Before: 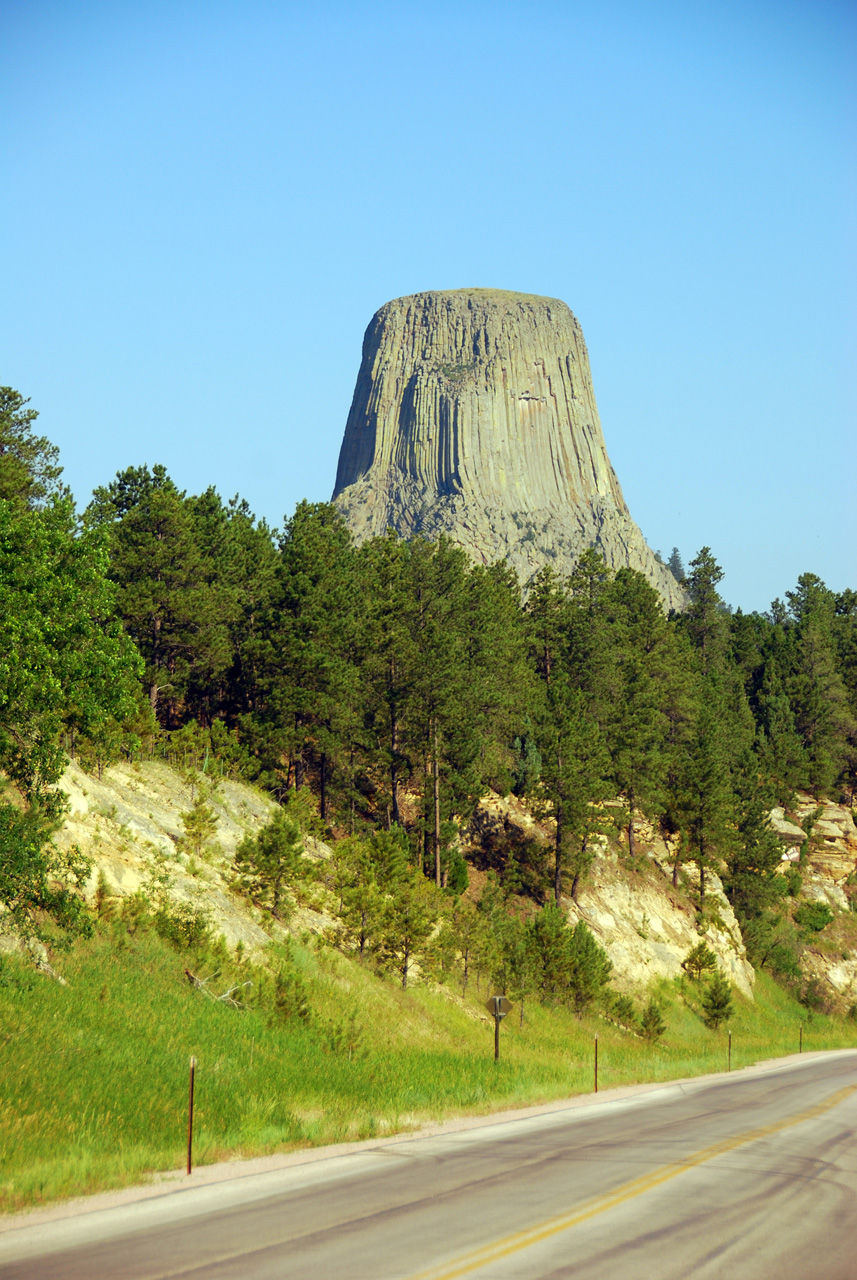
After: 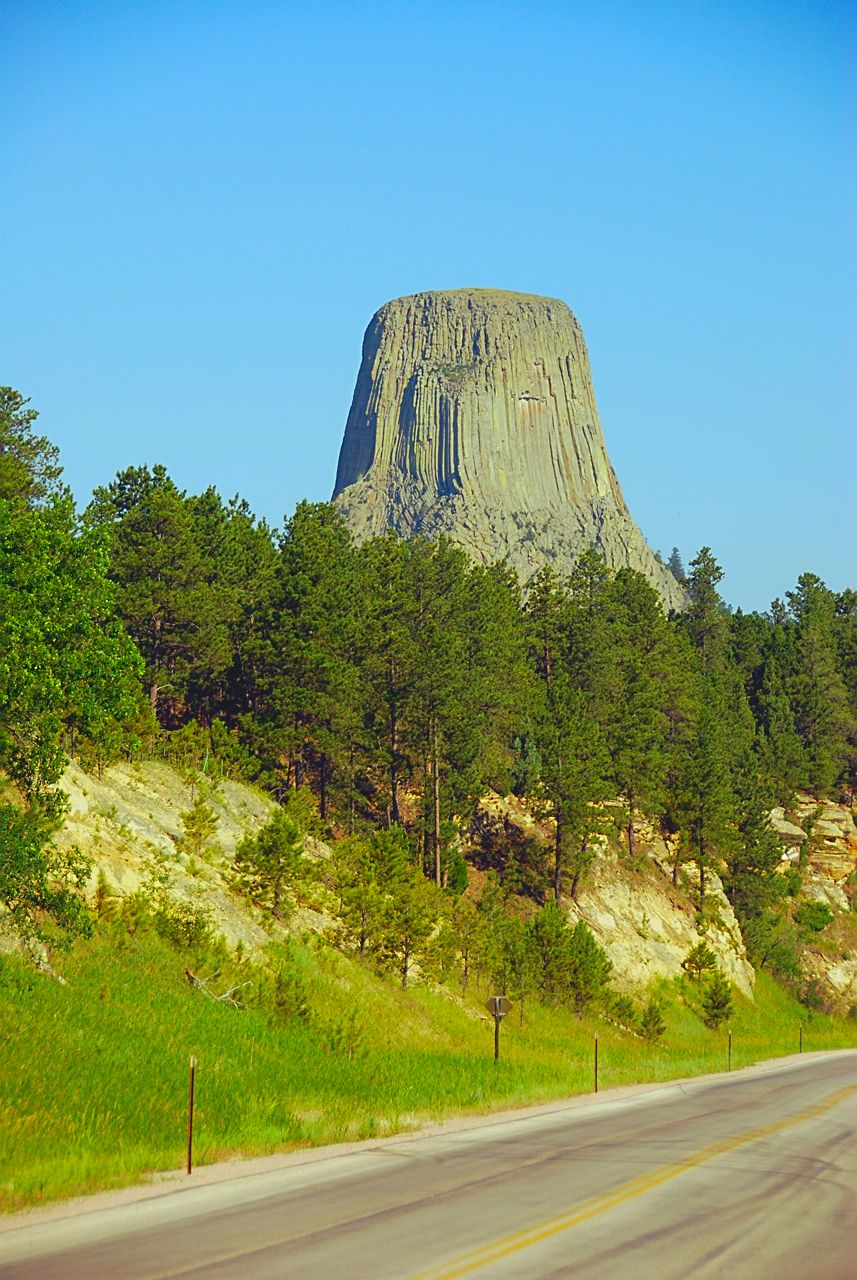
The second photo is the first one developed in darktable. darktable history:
sharpen: on, module defaults
contrast brightness saturation: contrast -0.19, saturation 0.19
